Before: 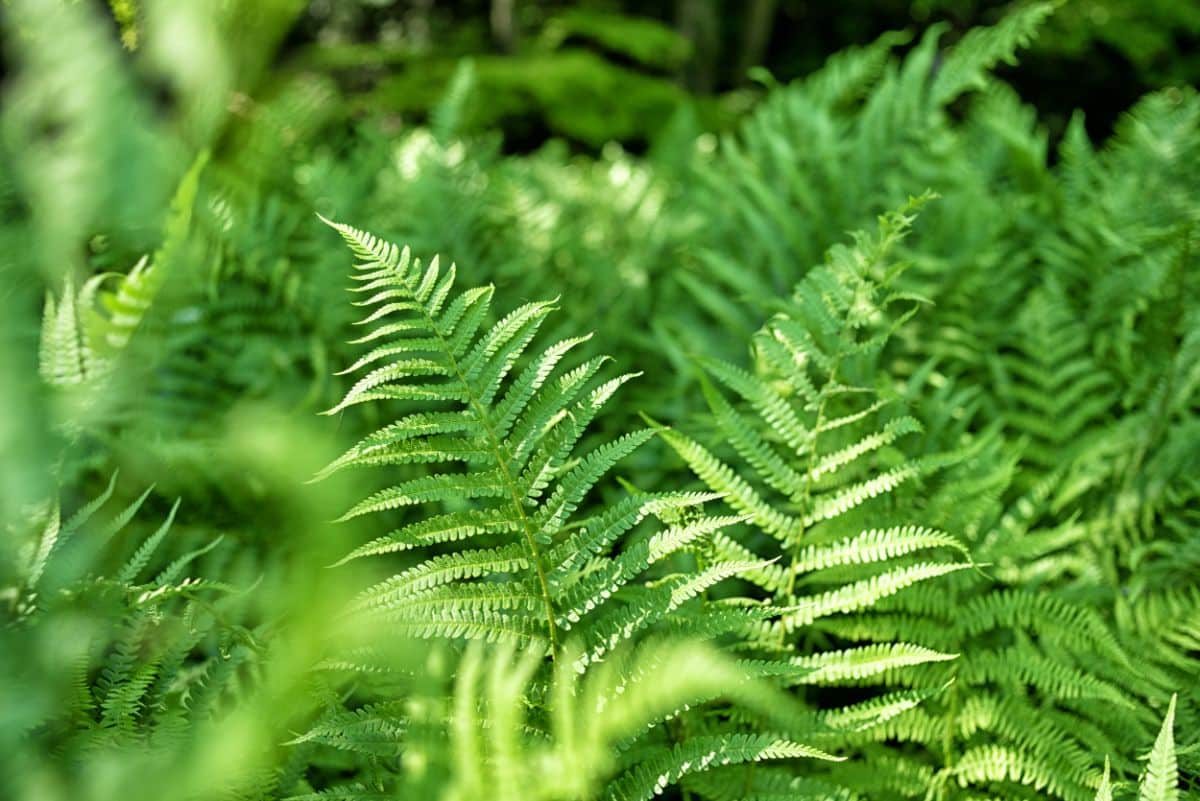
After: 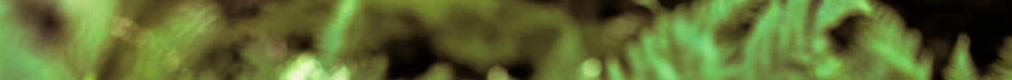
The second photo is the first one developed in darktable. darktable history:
crop and rotate: left 9.644%, top 9.491%, right 6.021%, bottom 80.509%
split-toning: highlights › hue 298.8°, highlights › saturation 0.73, compress 41.76%
